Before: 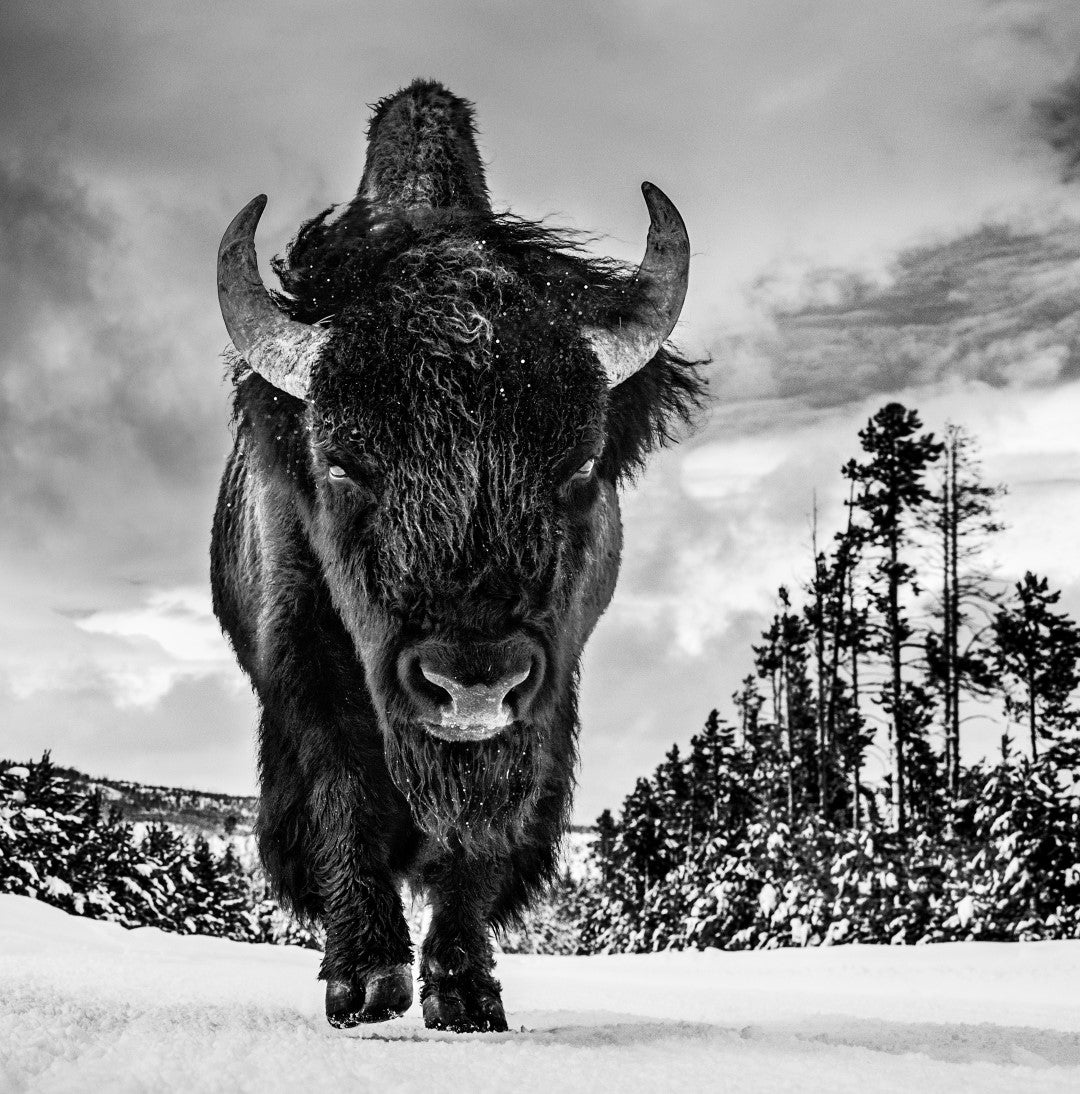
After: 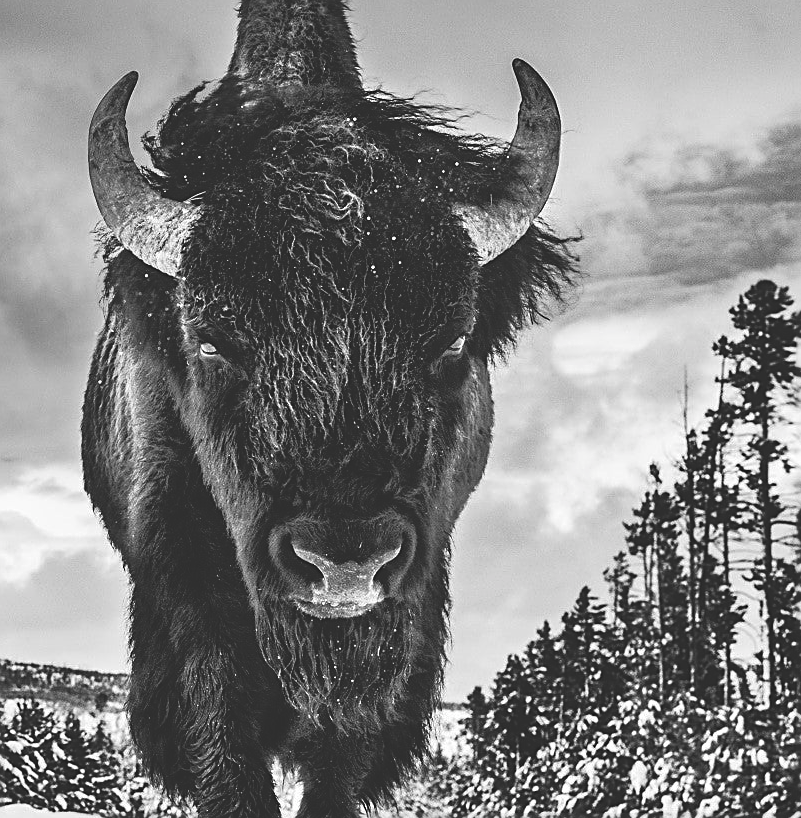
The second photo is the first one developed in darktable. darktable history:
exposure: black level correction -0.028, compensate highlight preservation false
sharpen: on, module defaults
crop and rotate: left 12.037%, top 11.334%, right 13.779%, bottom 13.881%
